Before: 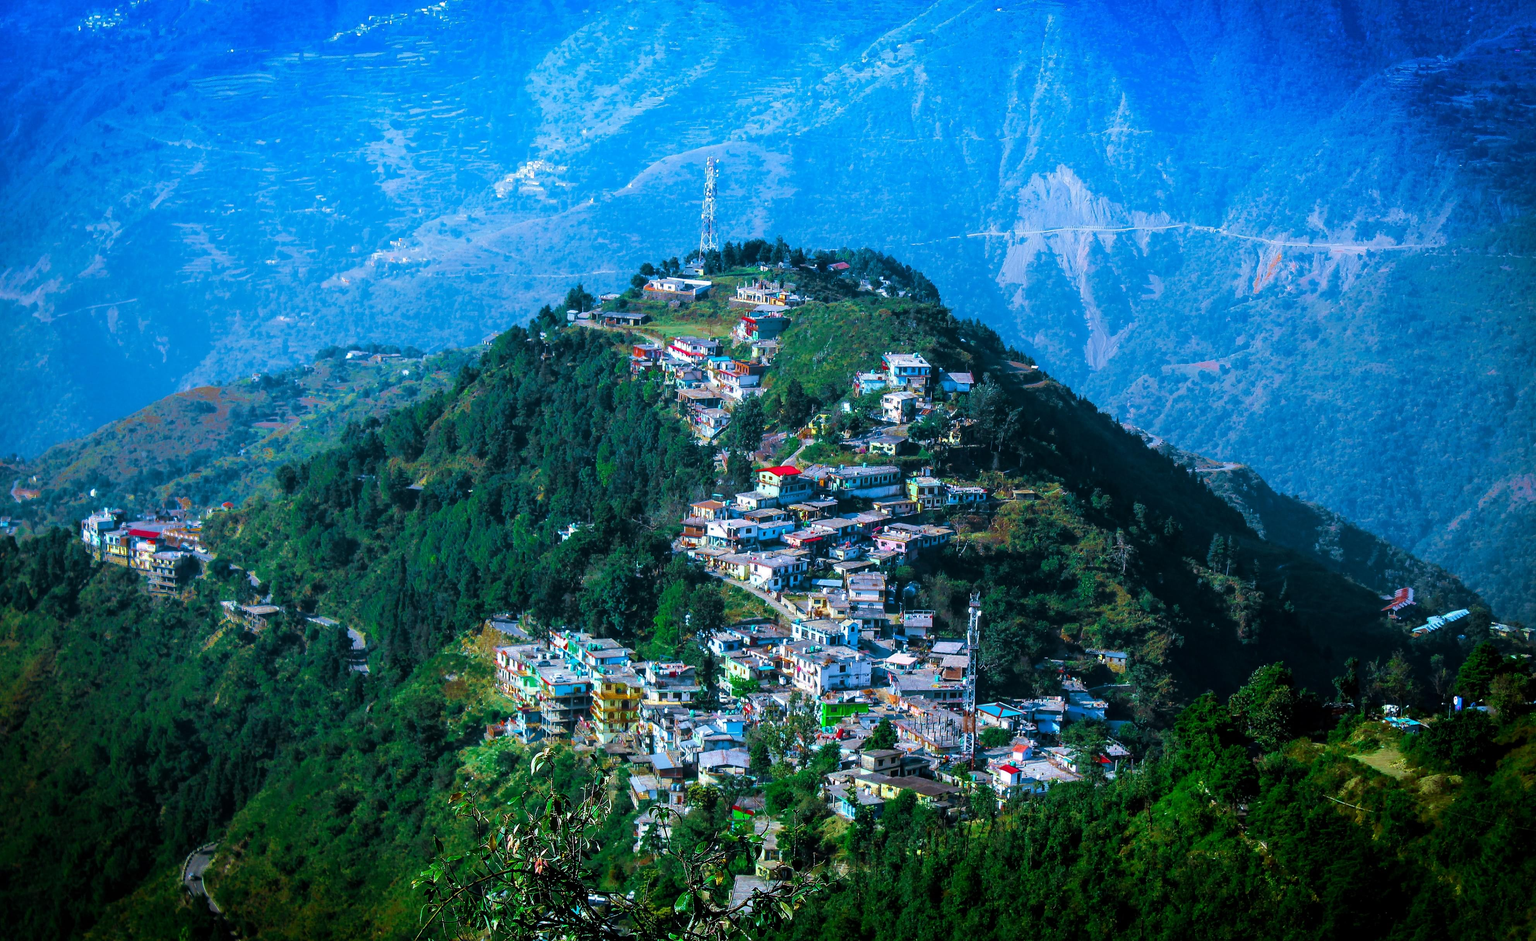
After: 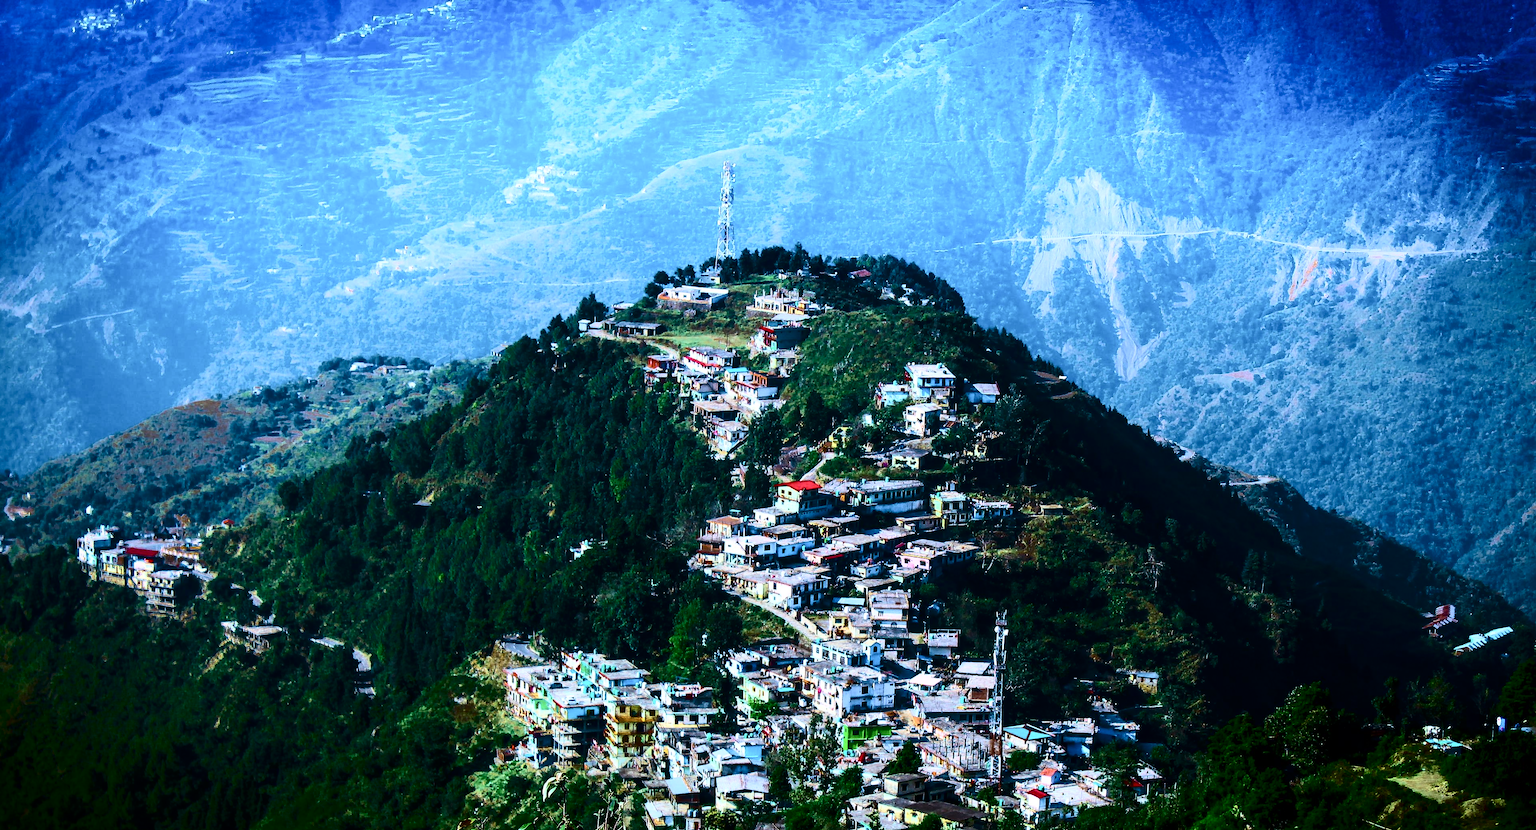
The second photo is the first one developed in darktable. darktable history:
contrast brightness saturation: contrast 0.512, saturation -0.093
crop and rotate: angle 0.143°, left 0.298%, right 2.631%, bottom 14.28%
